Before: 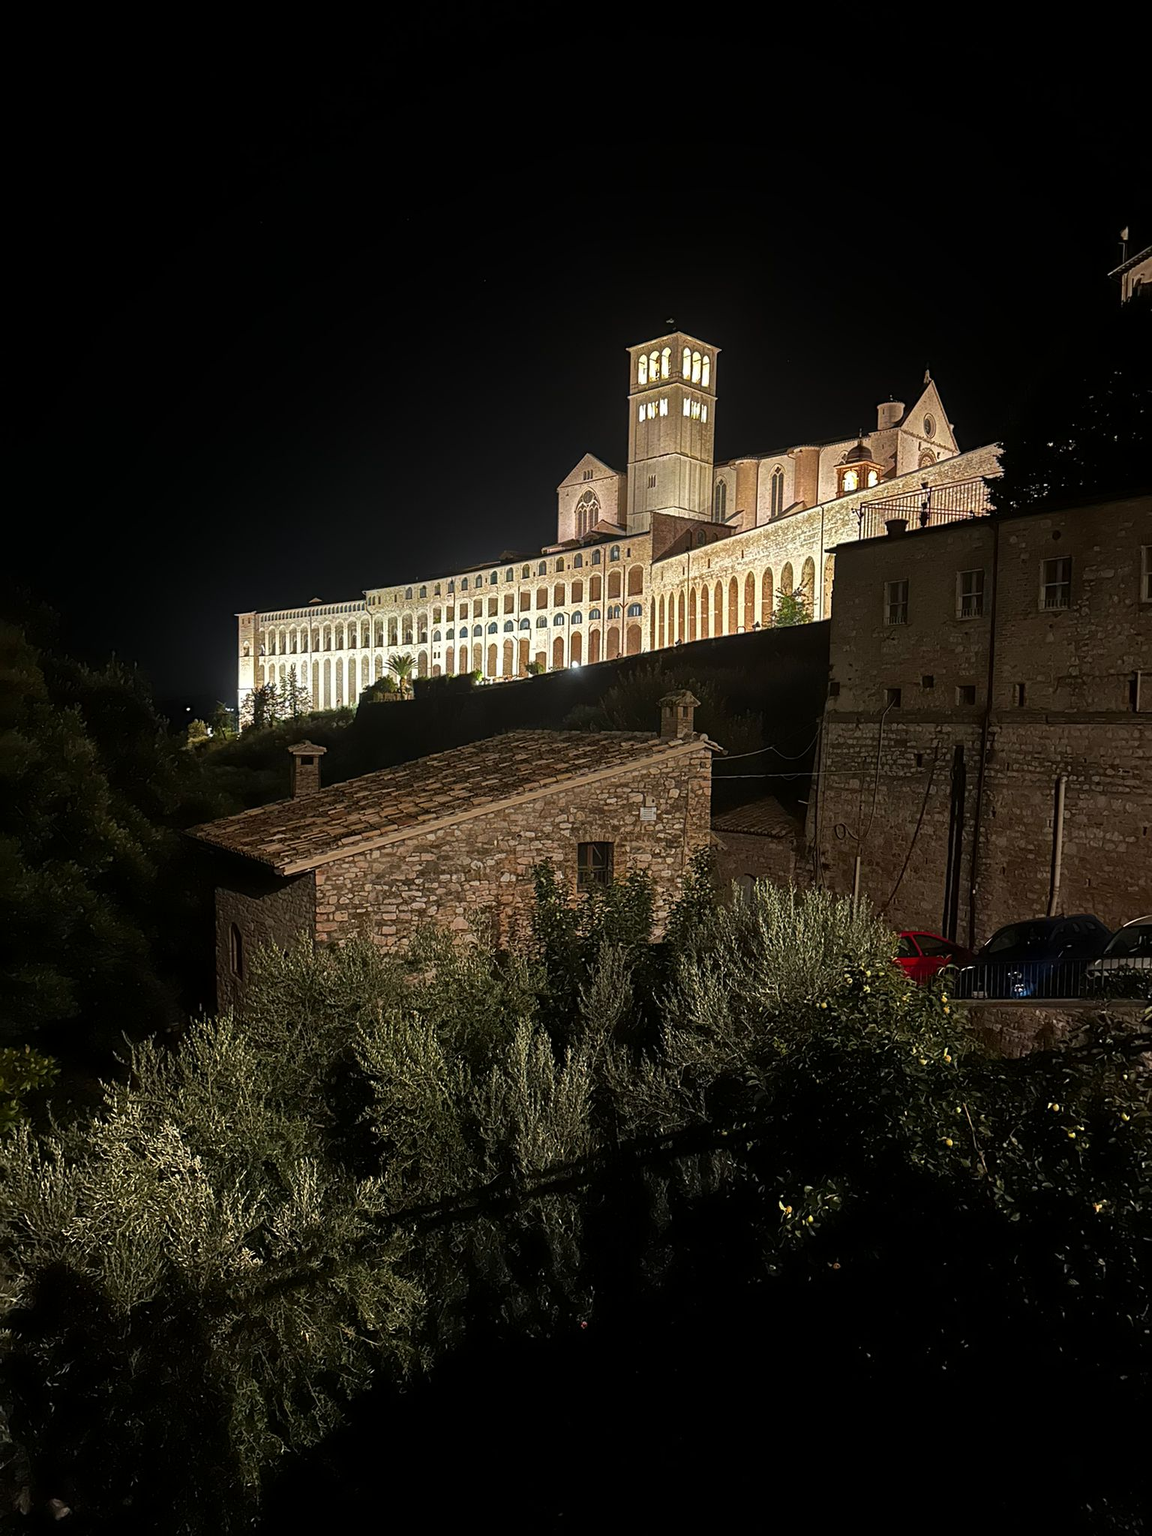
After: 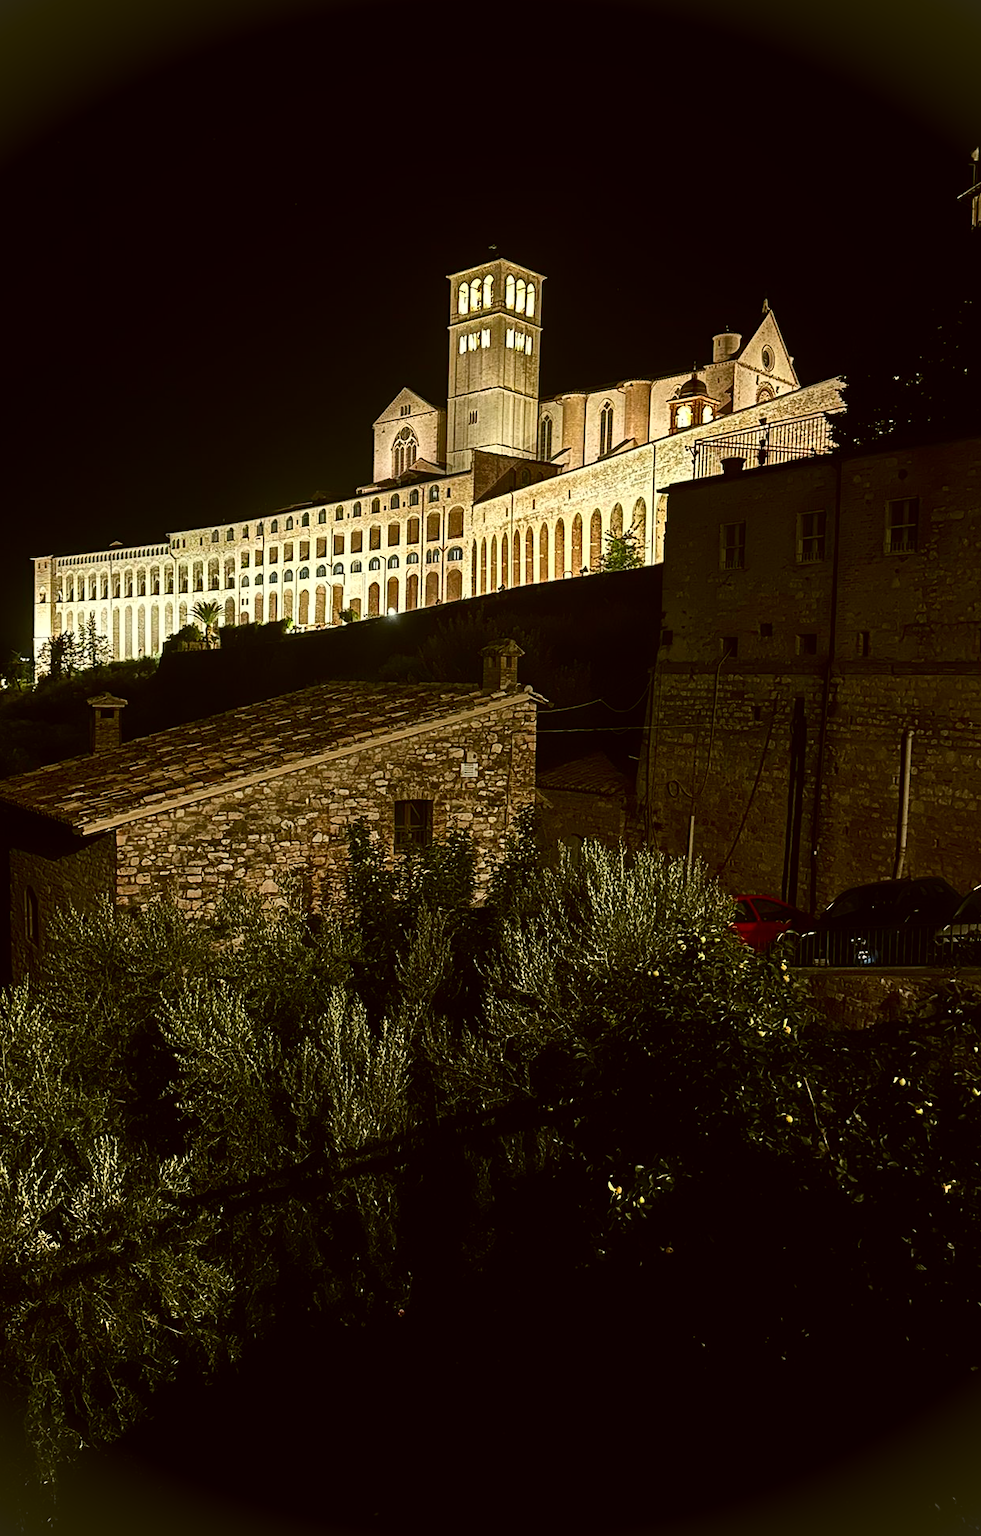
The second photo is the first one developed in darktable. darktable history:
contrast brightness saturation: contrast 0.28
vignetting: fall-off start 100%, brightness 0.05, saturation 0
crop and rotate: left 17.959%, top 5.771%, right 1.742%
color correction: highlights a* -1.43, highlights b* 10.12, shadows a* 0.395, shadows b* 19.35
